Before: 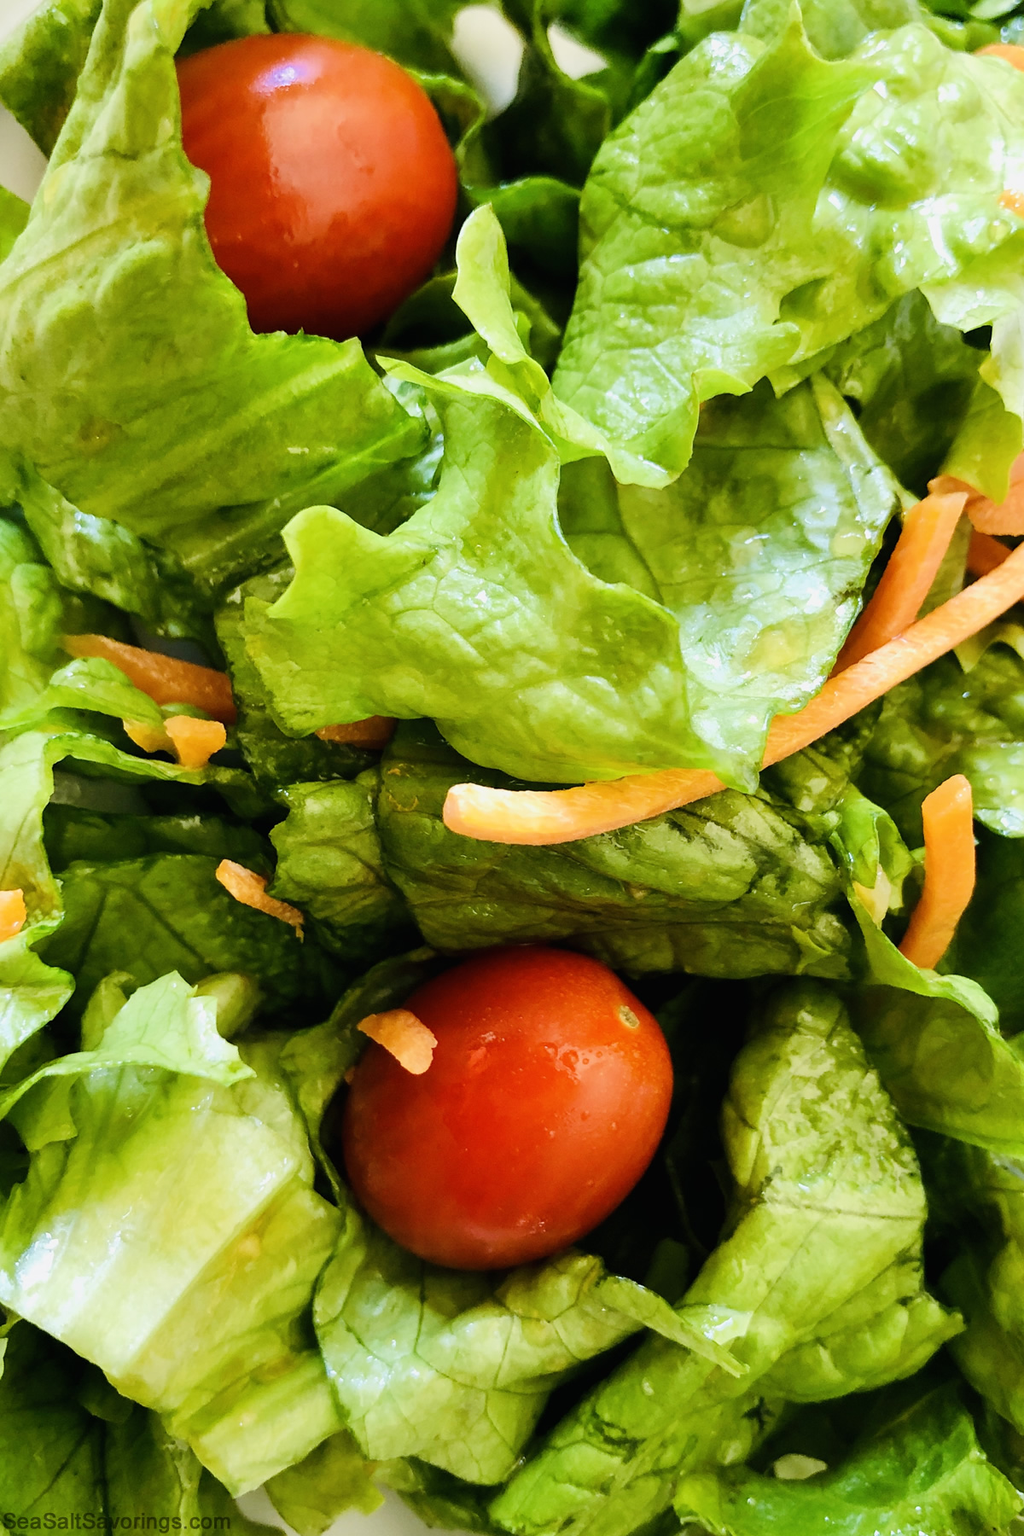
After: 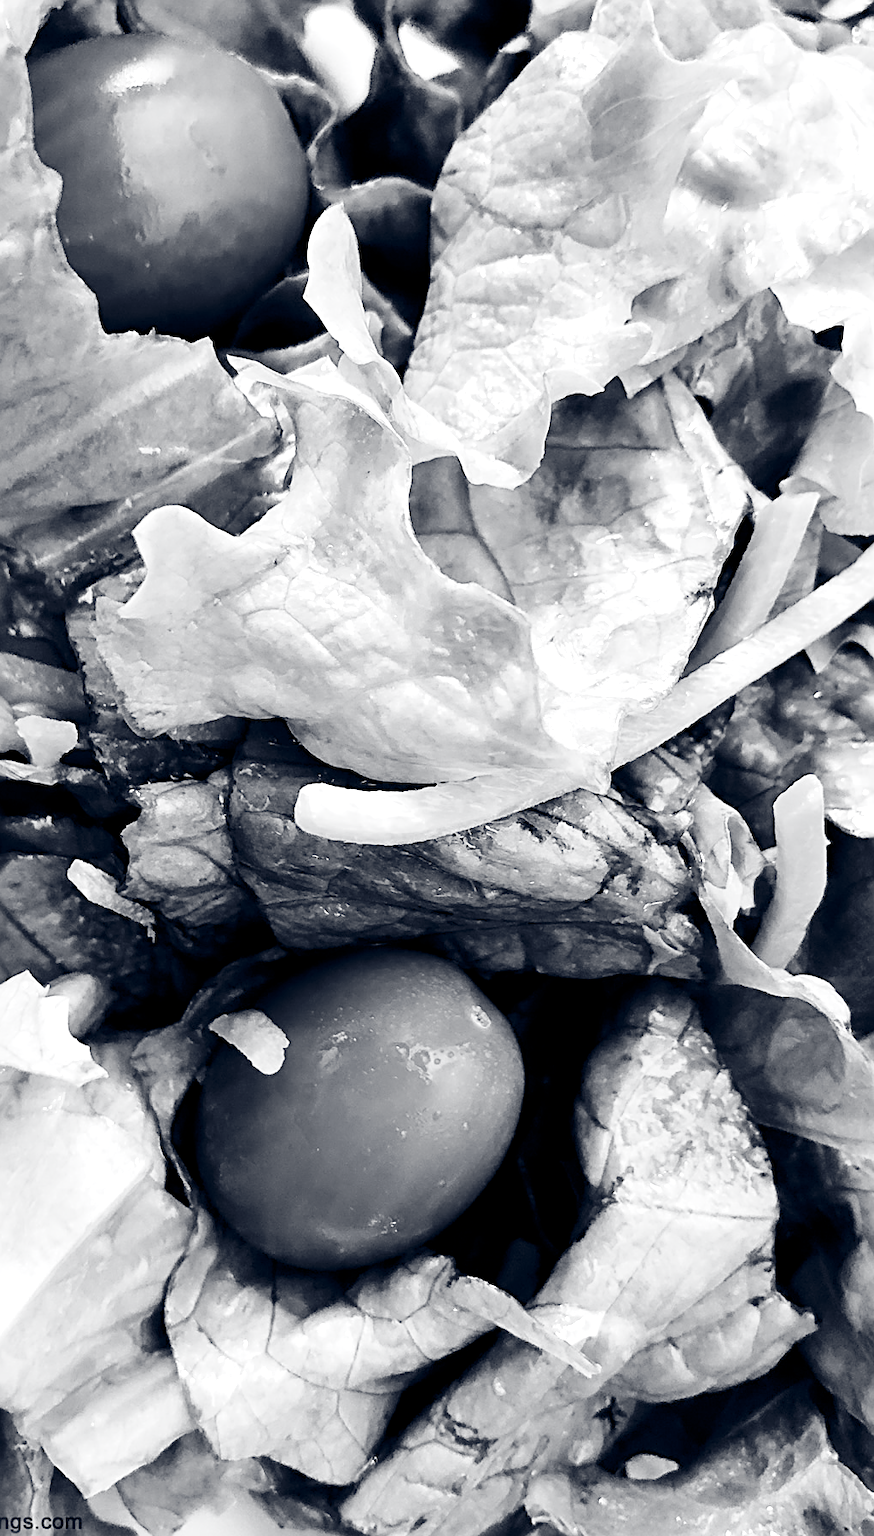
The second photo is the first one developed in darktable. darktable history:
crop and rotate: left 14.519%
sharpen: radius 2.655, amount 0.661
color balance rgb: global offset › chroma 0.13%, global offset › hue 253.48°, perceptual saturation grading › global saturation 20%, perceptual saturation grading › highlights -25.776%, perceptual saturation grading › shadows 49.923%, global vibrance 15.05%
base curve: curves: ch0 [(0, 0) (0.032, 0.025) (0.121, 0.166) (0.206, 0.329) (0.605, 0.79) (1, 1)], preserve colors none
tone equalizer: -8 EV -0.378 EV, -7 EV -0.357 EV, -6 EV -0.314 EV, -5 EV -0.225 EV, -3 EV 0.217 EV, -2 EV 0.342 EV, -1 EV 0.405 EV, +0 EV 0.392 EV
color calibration: output gray [0.18, 0.41, 0.41, 0], x 0.381, y 0.391, temperature 4089.9 K
color zones: curves: ch0 [(0, 0.5) (0.125, 0.4) (0.25, 0.5) (0.375, 0.4) (0.5, 0.4) (0.625, 0.35) (0.75, 0.35) (0.875, 0.5)]; ch1 [(0, 0.35) (0.125, 0.45) (0.25, 0.35) (0.375, 0.35) (0.5, 0.35) (0.625, 0.35) (0.75, 0.45) (0.875, 0.35)]; ch2 [(0, 0.6) (0.125, 0.5) (0.25, 0.5) (0.375, 0.6) (0.5, 0.6) (0.625, 0.5) (0.75, 0.5) (0.875, 0.5)]
exposure: black level correction 0.001, exposure 0.192 EV, compensate highlight preservation false
